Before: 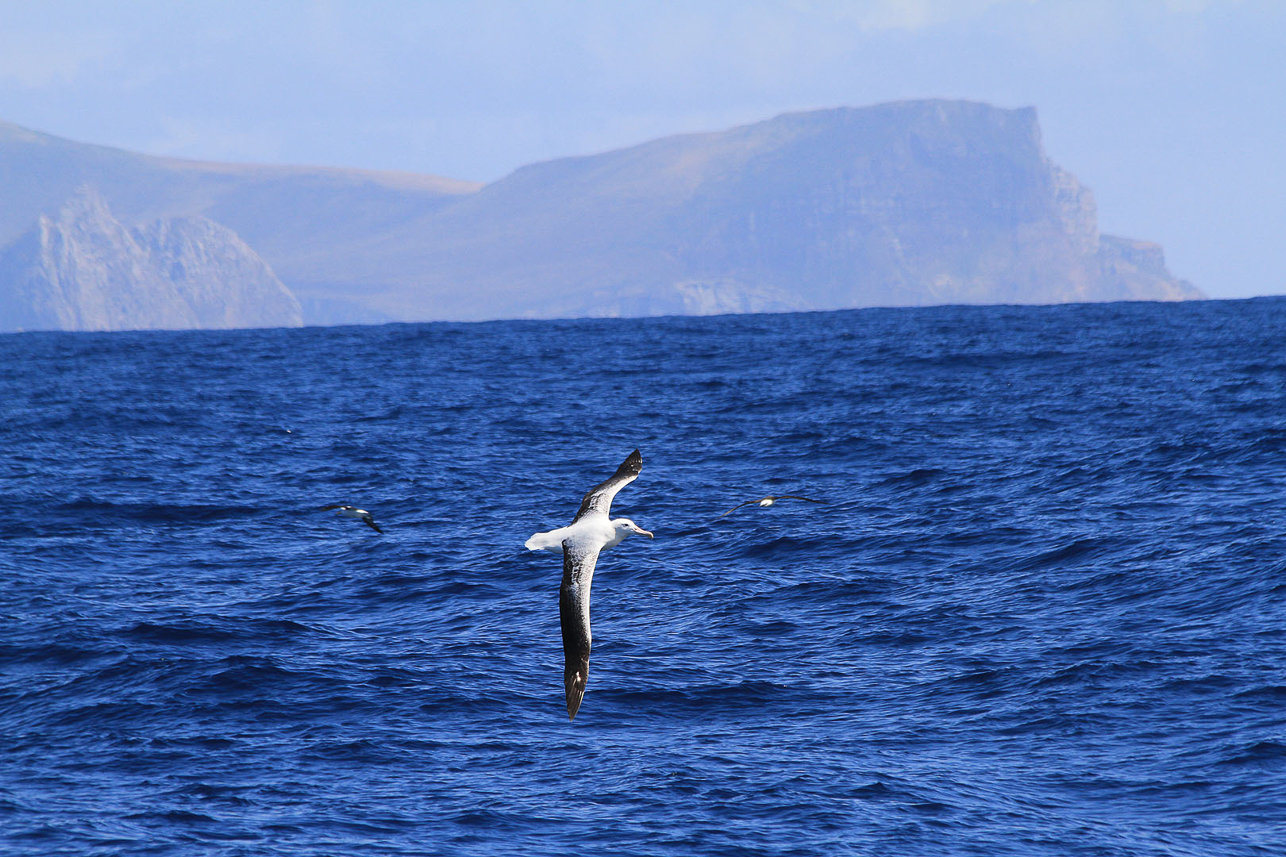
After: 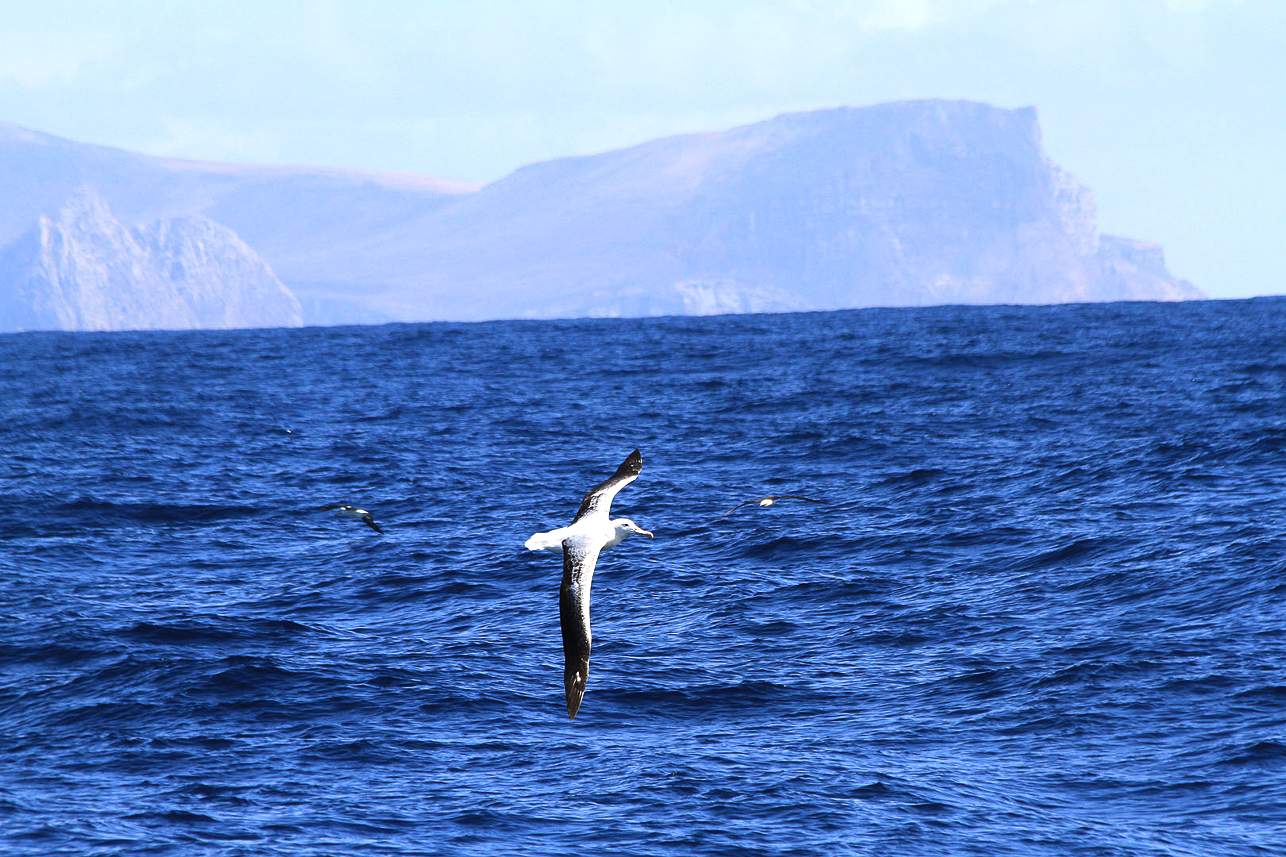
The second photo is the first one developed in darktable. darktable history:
tone equalizer: -8 EV -0.753 EV, -7 EV -0.737 EV, -6 EV -0.561 EV, -5 EV -0.371 EV, -3 EV 0.378 EV, -2 EV 0.6 EV, -1 EV 0.697 EV, +0 EV 0.72 EV, edges refinement/feathering 500, mask exposure compensation -1.57 EV, preserve details guided filter
